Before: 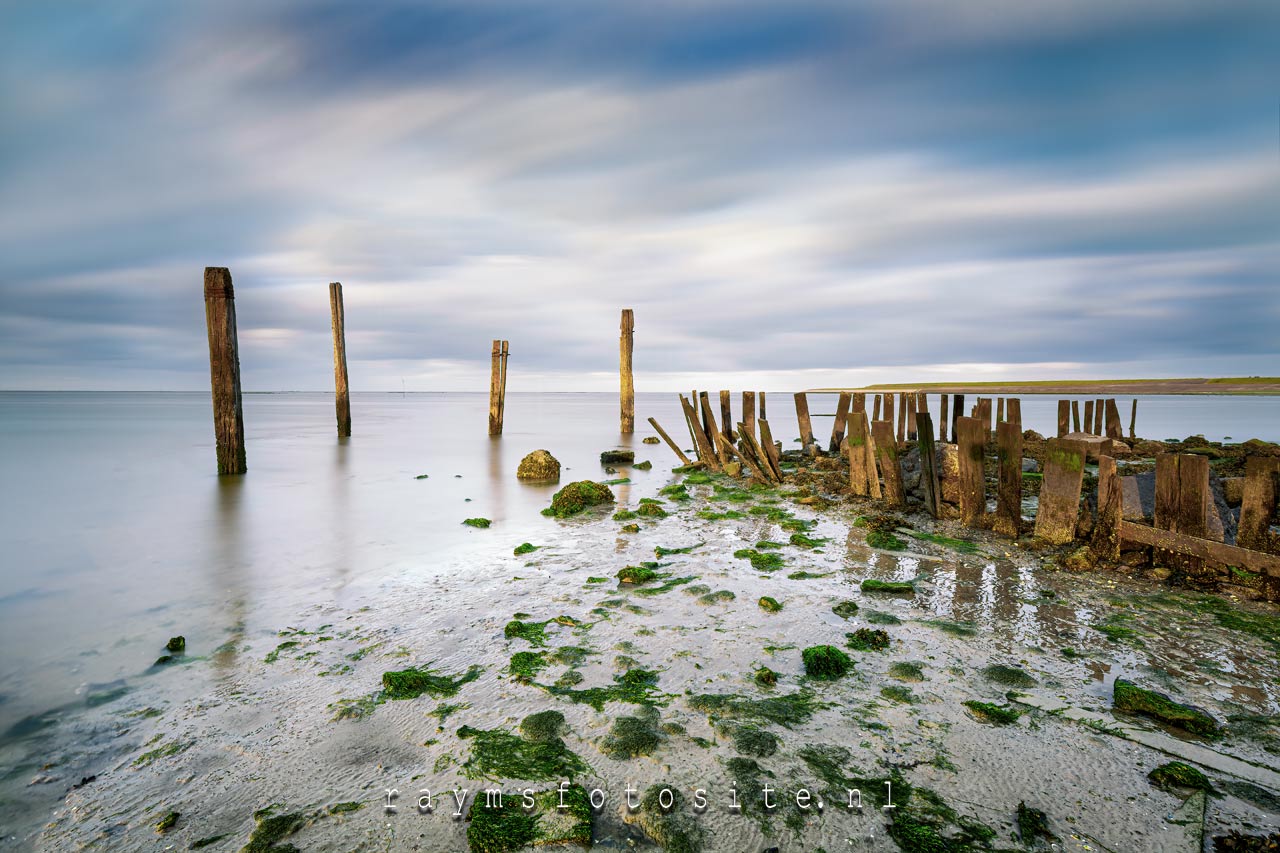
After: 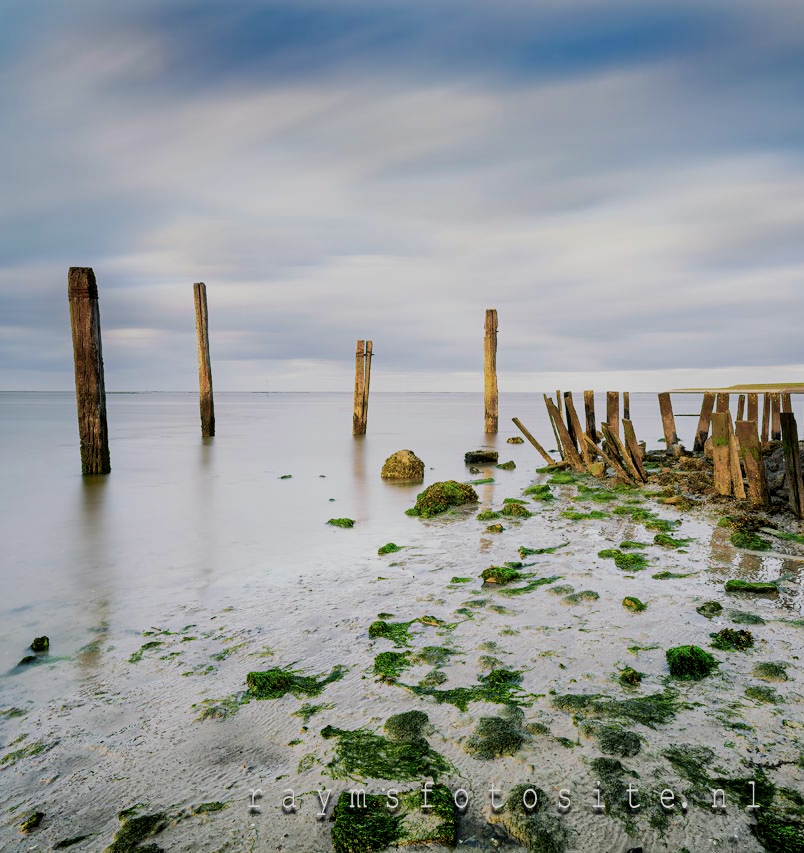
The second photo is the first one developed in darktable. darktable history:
crop: left 10.644%, right 26.528%
filmic rgb: black relative exposure -7.65 EV, white relative exposure 4.56 EV, hardness 3.61
